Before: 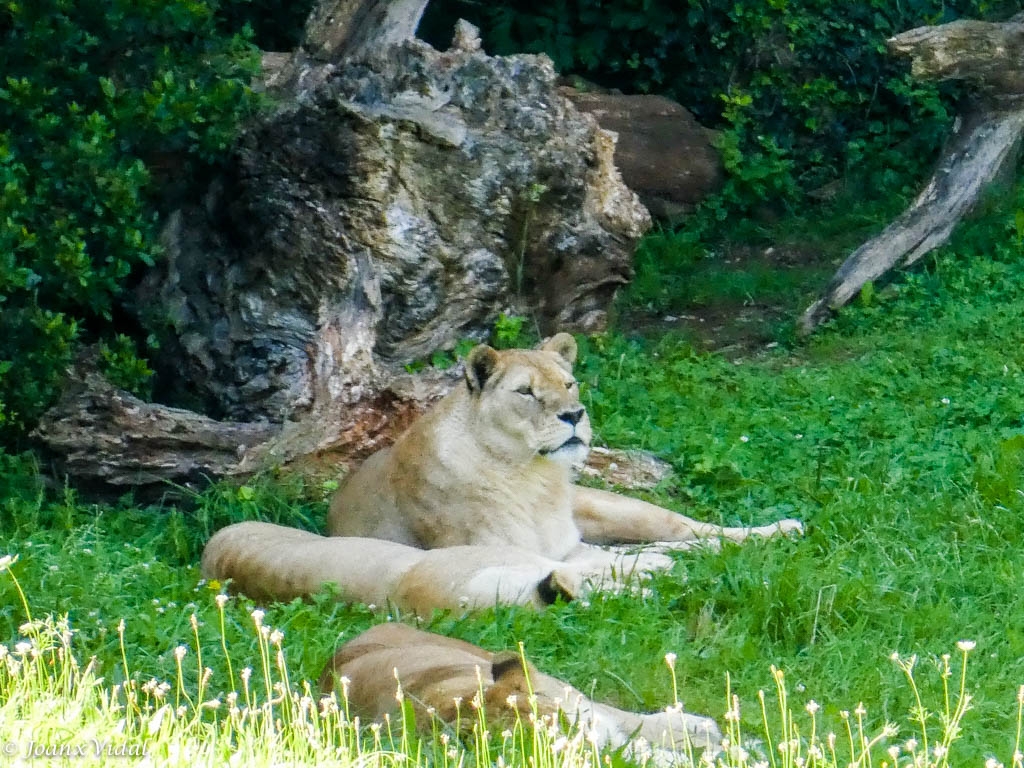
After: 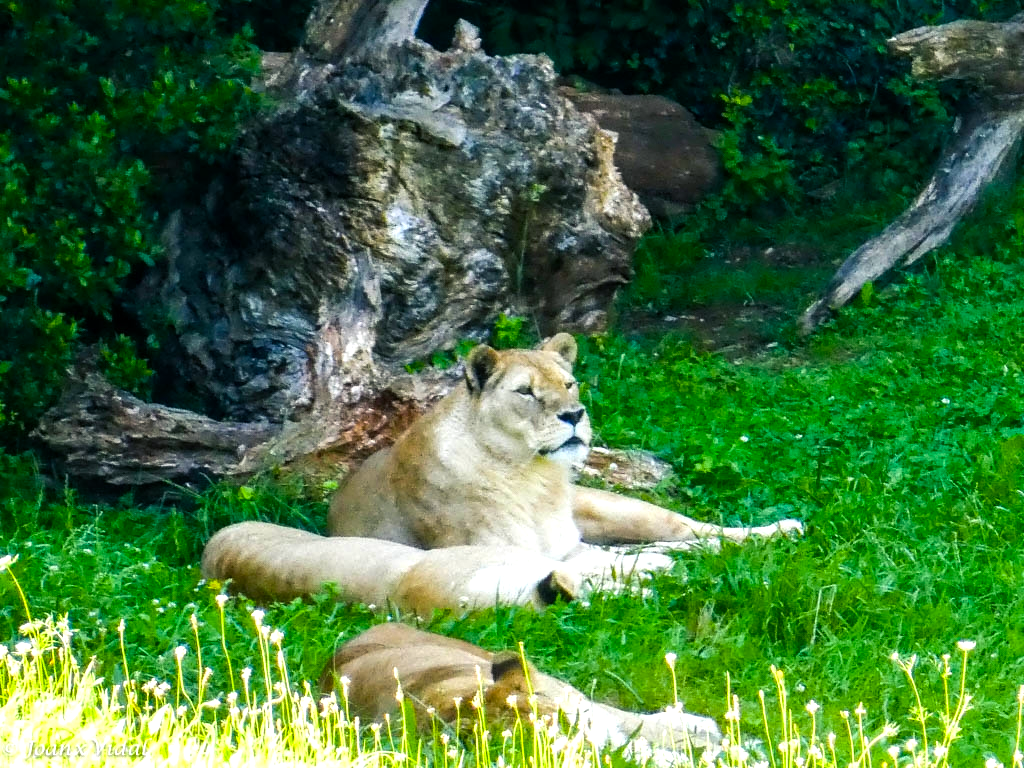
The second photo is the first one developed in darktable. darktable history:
color balance rgb: shadows lift › chroma 4.246%, shadows lift › hue 254.95°, white fulcrum 0.093 EV, perceptual saturation grading › global saturation 30.634%, perceptual brilliance grading › global brilliance 15.051%, perceptual brilliance grading › shadows -34.585%, global vibrance 9.923%
